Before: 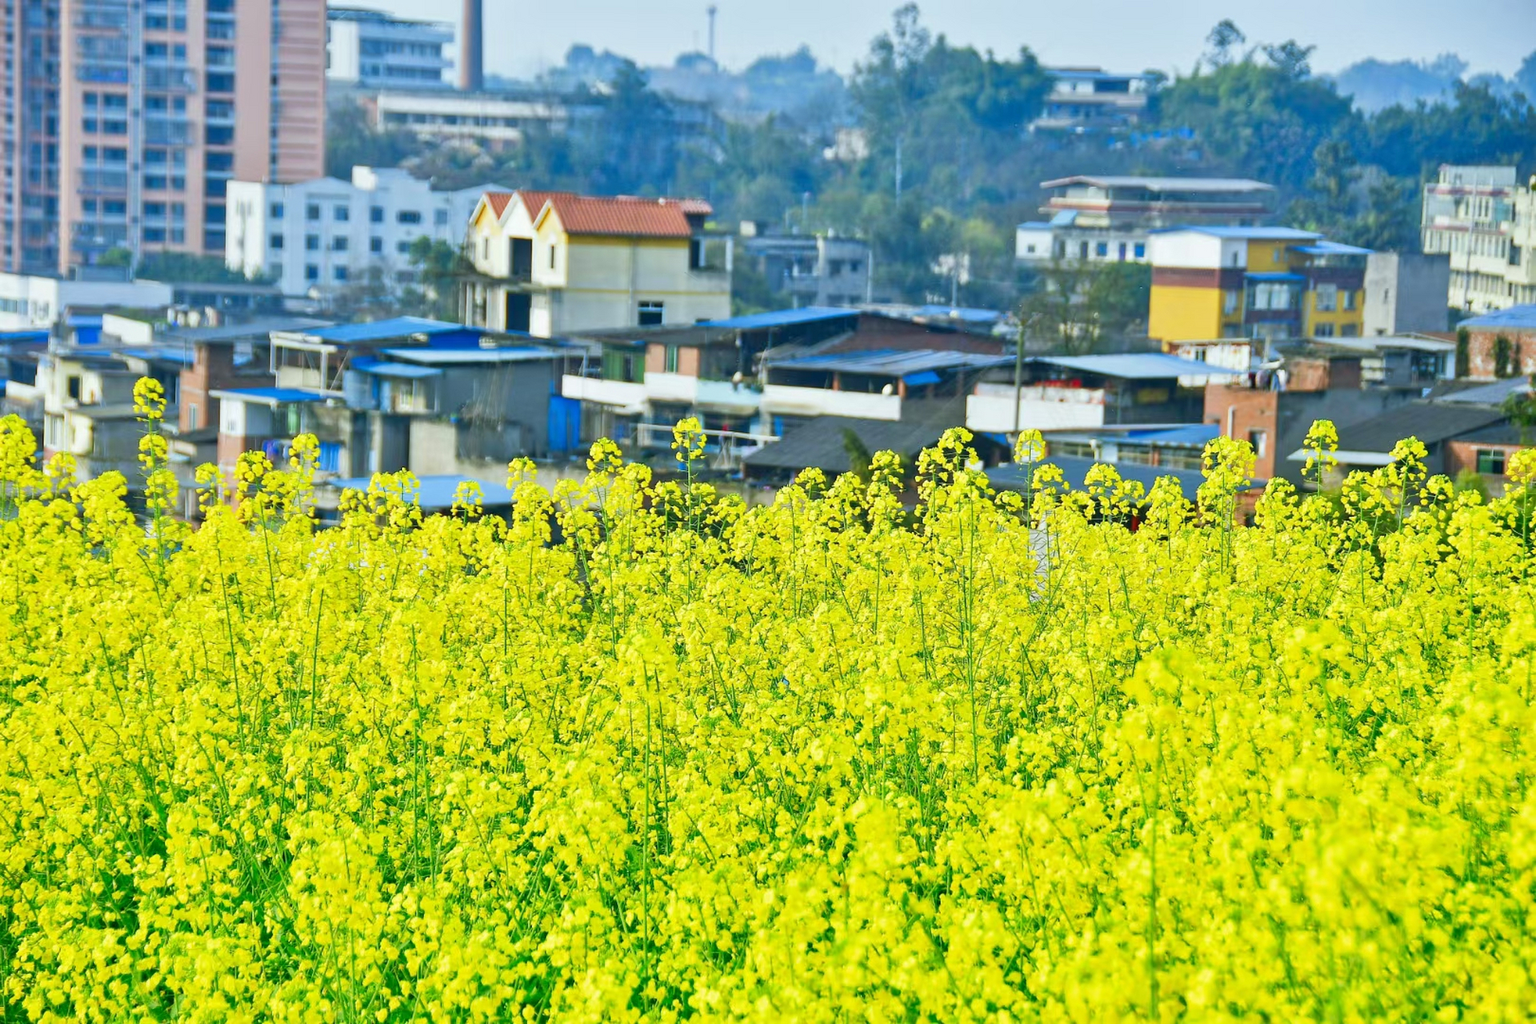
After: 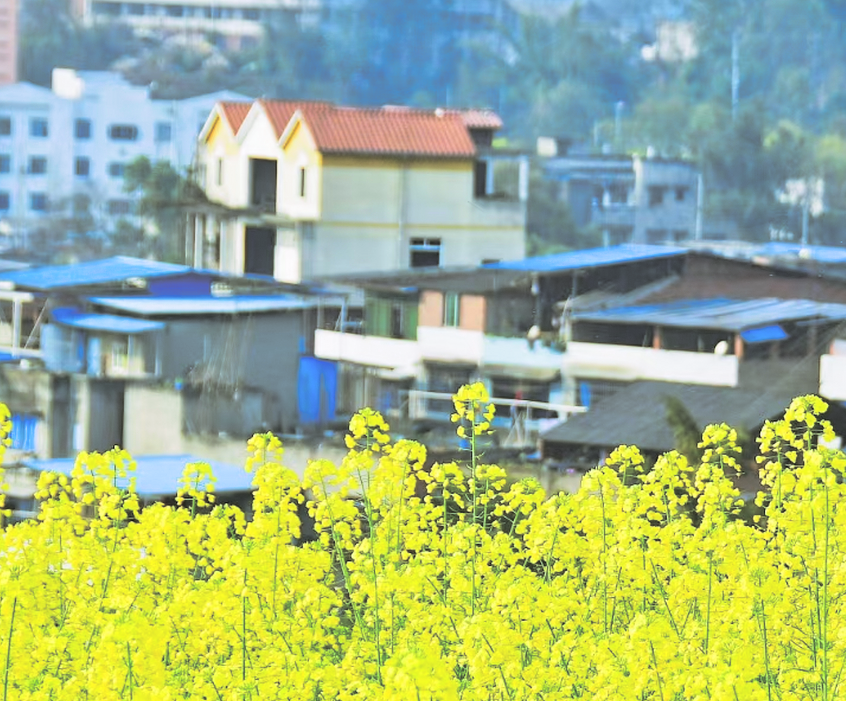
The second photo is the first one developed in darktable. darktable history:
split-toning: shadows › hue 46.8°, shadows › saturation 0.17, highlights › hue 316.8°, highlights › saturation 0.27, balance -51.82
crop: left 20.248%, top 10.86%, right 35.675%, bottom 34.321%
rotate and perspective: crop left 0, crop top 0
contrast brightness saturation: contrast 0.14, brightness 0.21
